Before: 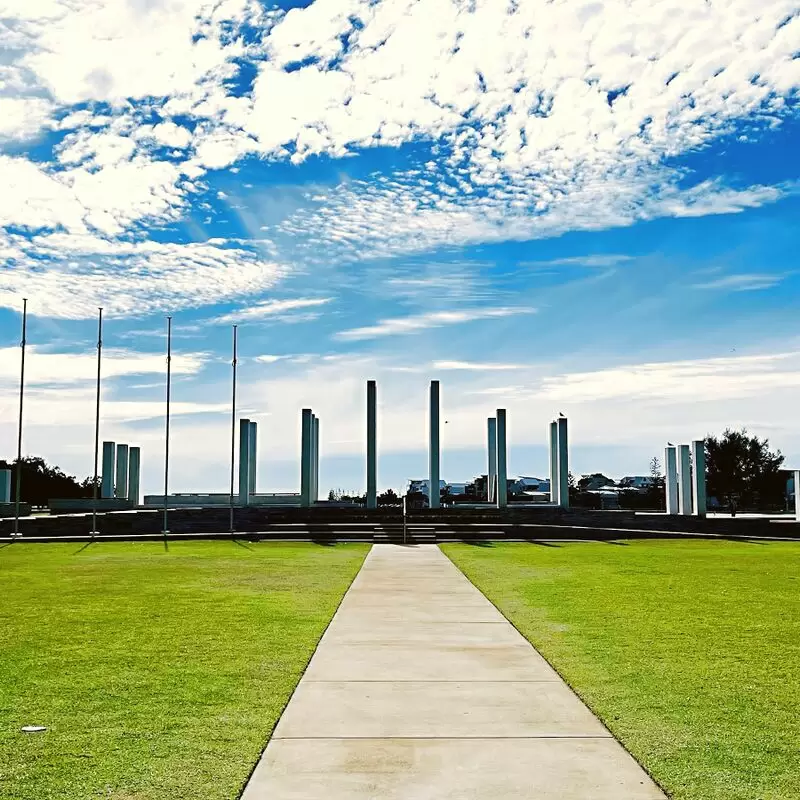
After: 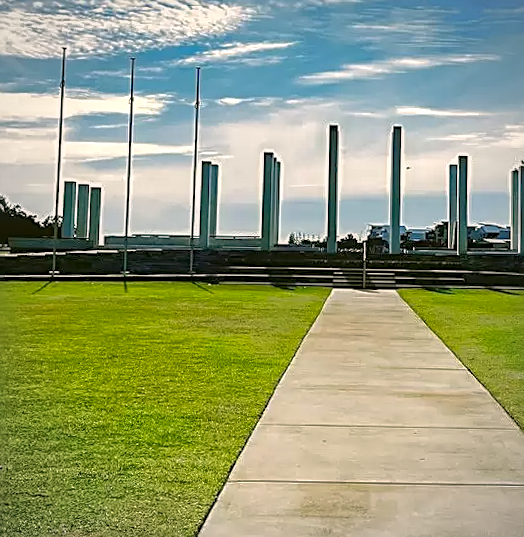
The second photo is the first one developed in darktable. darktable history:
shadows and highlights: on, module defaults
color correction: highlights a* 4.35, highlights b* 4.91, shadows a* -6.91, shadows b* 4.93
local contrast: on, module defaults
vignetting: fall-off radius 81.88%, brightness -0.484
sharpen: on, module defaults
crop and rotate: angle -1.04°, left 4.009%, top 31.648%, right 29.22%
